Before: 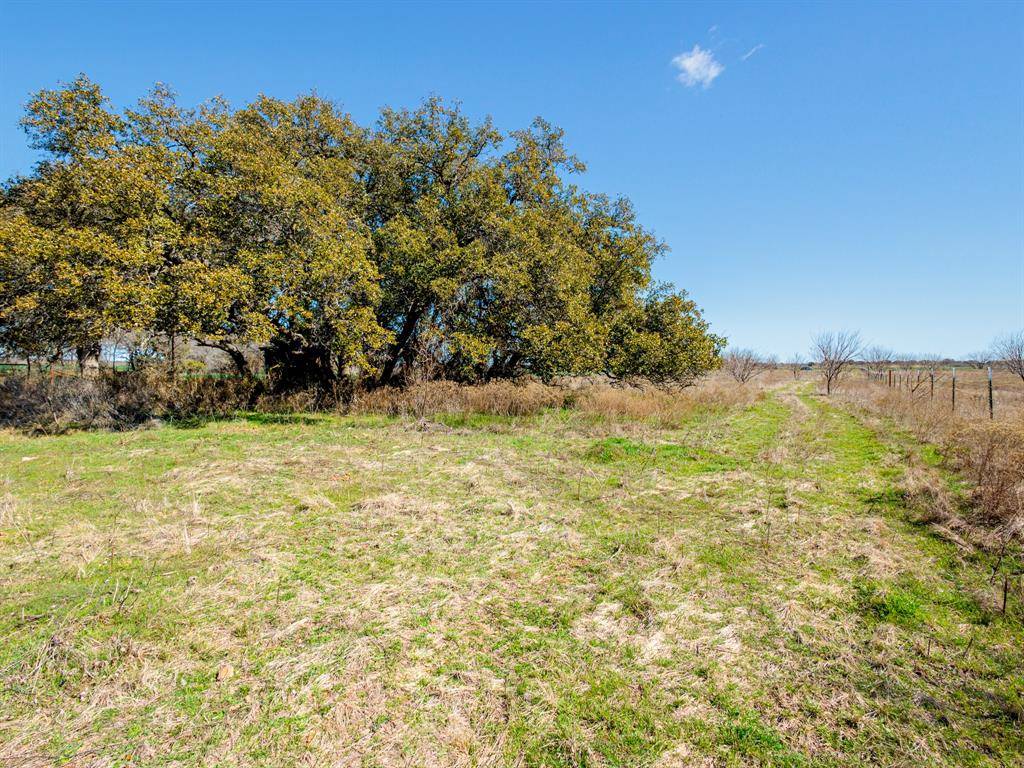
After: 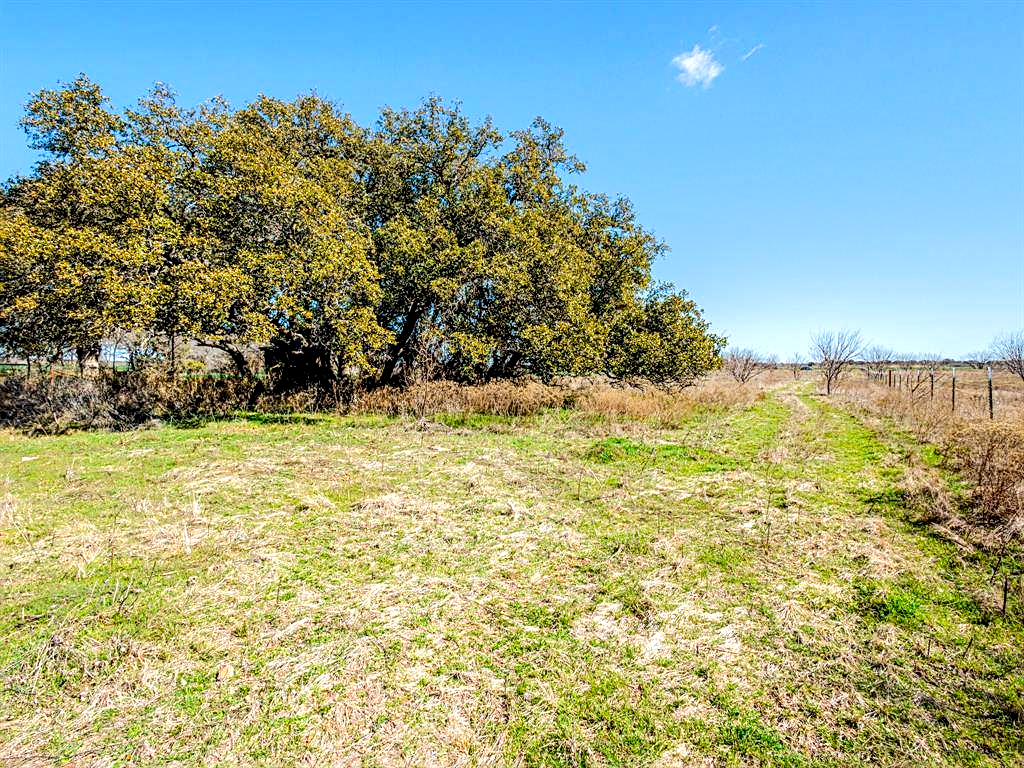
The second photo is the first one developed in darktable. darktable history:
sharpen: on, module defaults
tone curve: curves: ch0 [(0, 0.023) (0.037, 0.04) (0.131, 0.128) (0.304, 0.331) (0.504, 0.584) (0.616, 0.687) (0.704, 0.764) (0.808, 0.823) (1, 1)]; ch1 [(0, 0) (0.301, 0.3) (0.477, 0.472) (0.493, 0.497) (0.508, 0.501) (0.544, 0.541) (0.563, 0.565) (0.626, 0.66) (0.721, 0.776) (1, 1)]; ch2 [(0, 0) (0.249, 0.216) (0.349, 0.343) (0.424, 0.442) (0.476, 0.483) (0.502, 0.5) (0.517, 0.519) (0.532, 0.553) (0.569, 0.587) (0.634, 0.628) (0.706, 0.729) (0.828, 0.742) (1, 0.9)], color space Lab, linked channels, preserve colors none
local contrast: detail 150%
color balance rgb: highlights gain › luminance 14.489%, linear chroma grading › global chroma 4.031%, perceptual saturation grading › global saturation 0.334%
